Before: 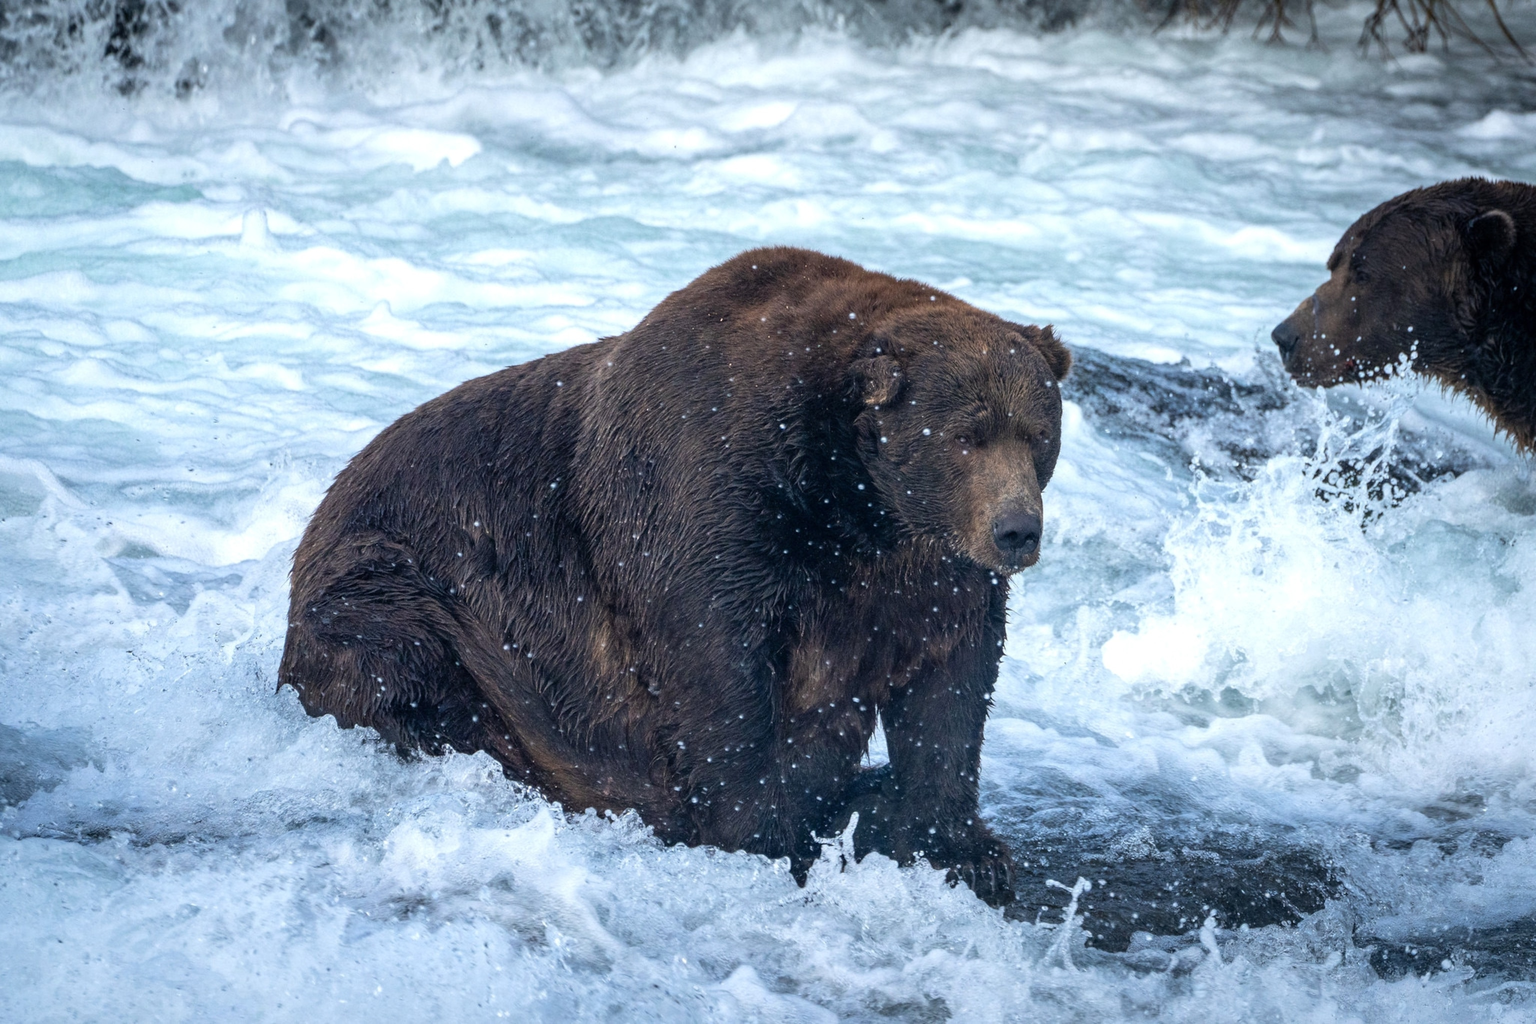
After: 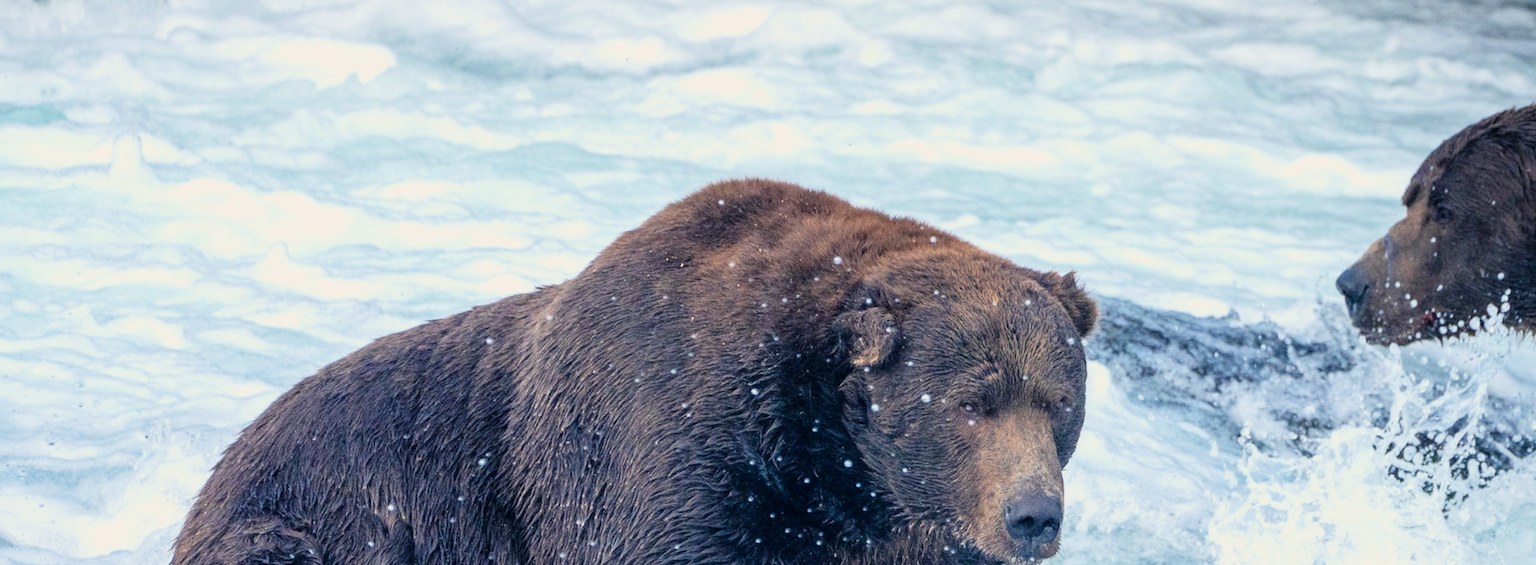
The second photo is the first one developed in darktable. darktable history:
crop and rotate: left 9.651%, top 9.49%, right 6.209%, bottom 44.049%
filmic rgb: black relative exposure -7.65 EV, white relative exposure 4.56 EV, hardness 3.61, contrast 0.987
exposure: black level correction 0, exposure 1 EV, compensate highlight preservation false
color balance rgb: power › chroma 0.989%, power › hue 256.81°, highlights gain › chroma 3.034%, highlights gain › hue 76.26°, perceptual saturation grading › global saturation 9.786%, global vibrance 20%
